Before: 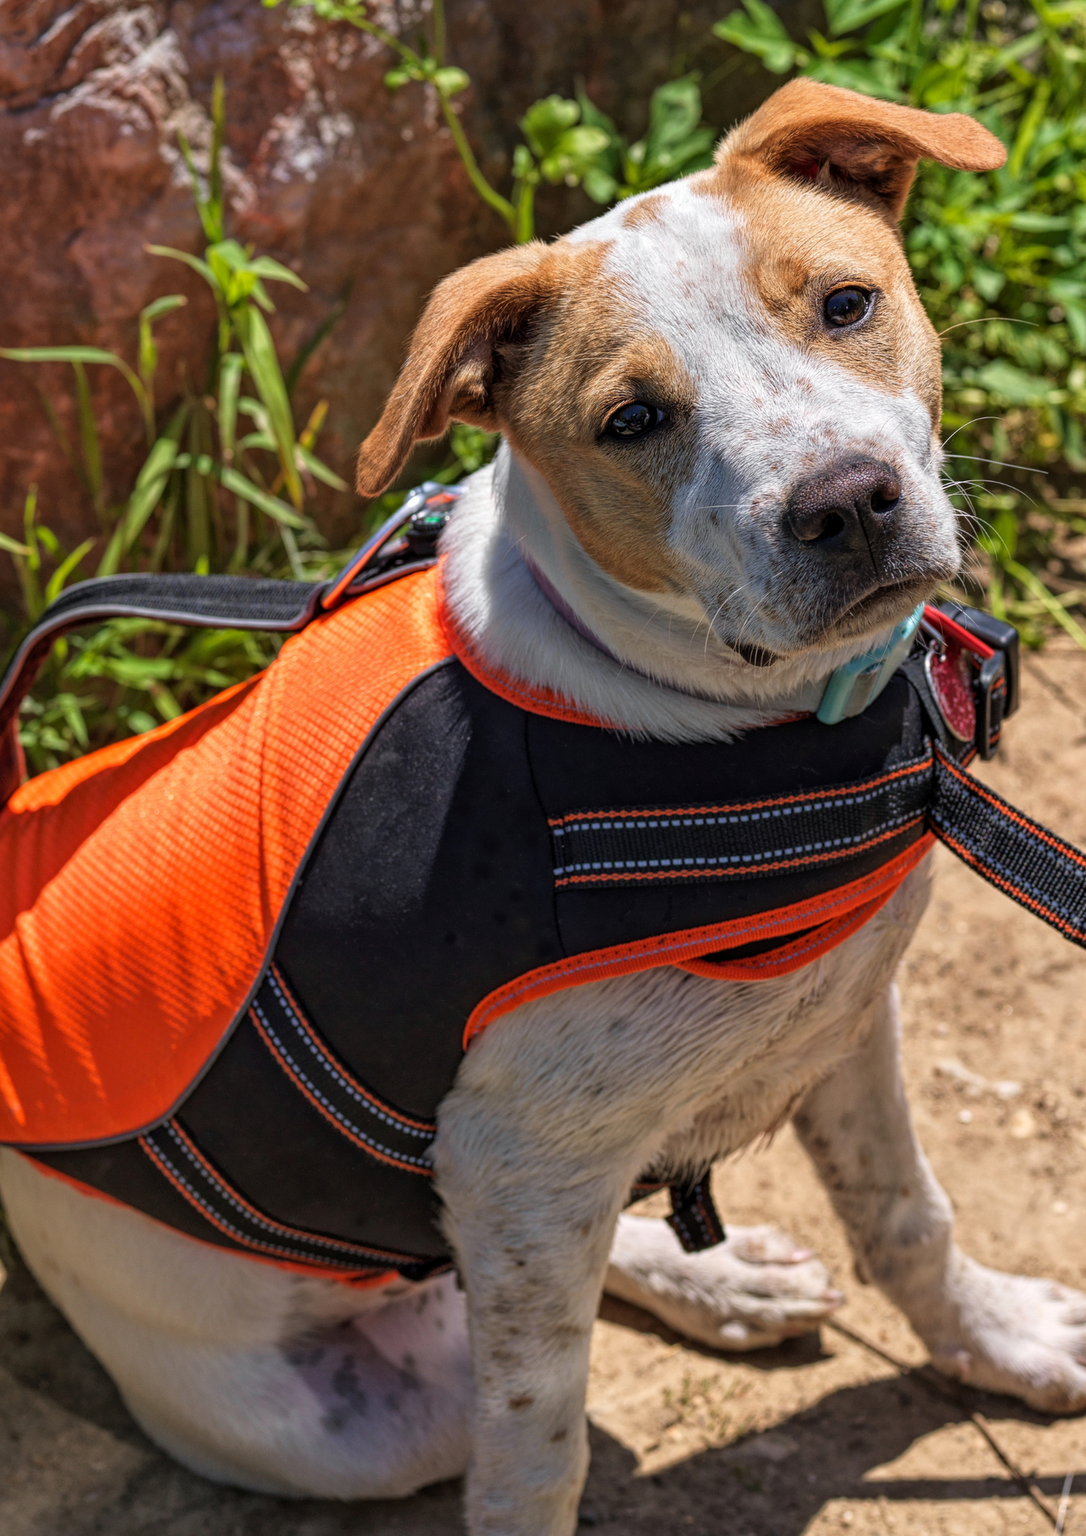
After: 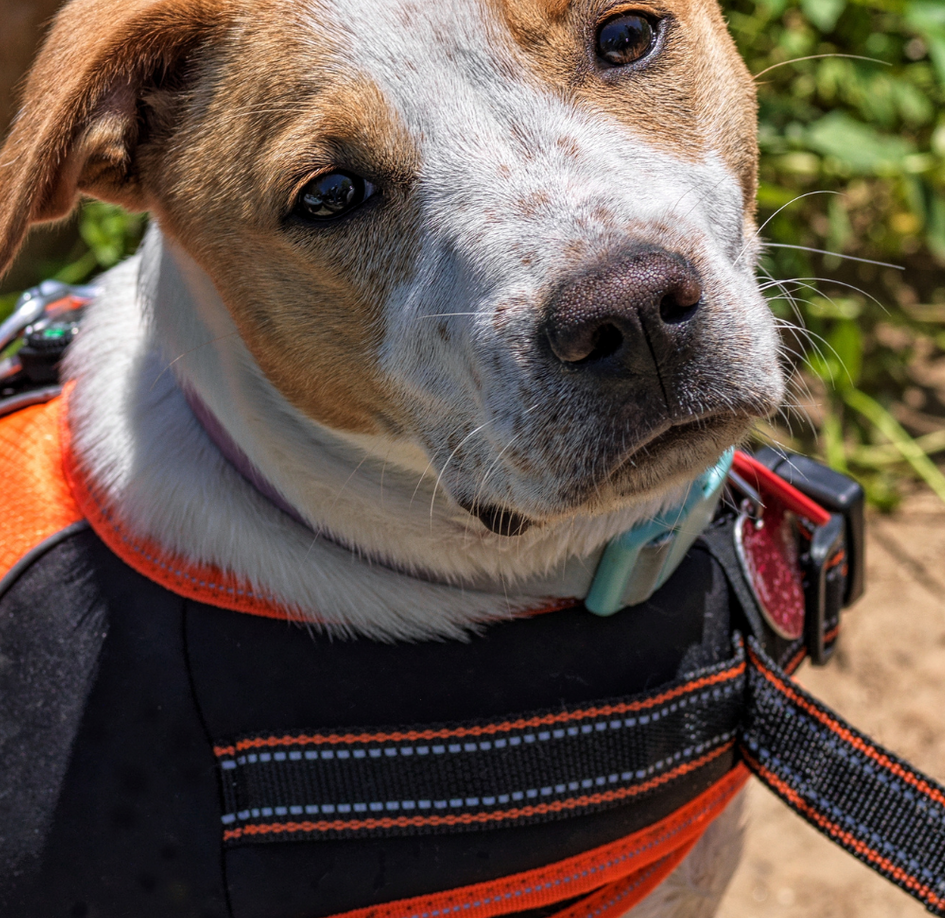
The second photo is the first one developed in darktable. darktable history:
crop: left 36.219%, top 18.185%, right 0.524%, bottom 38.484%
